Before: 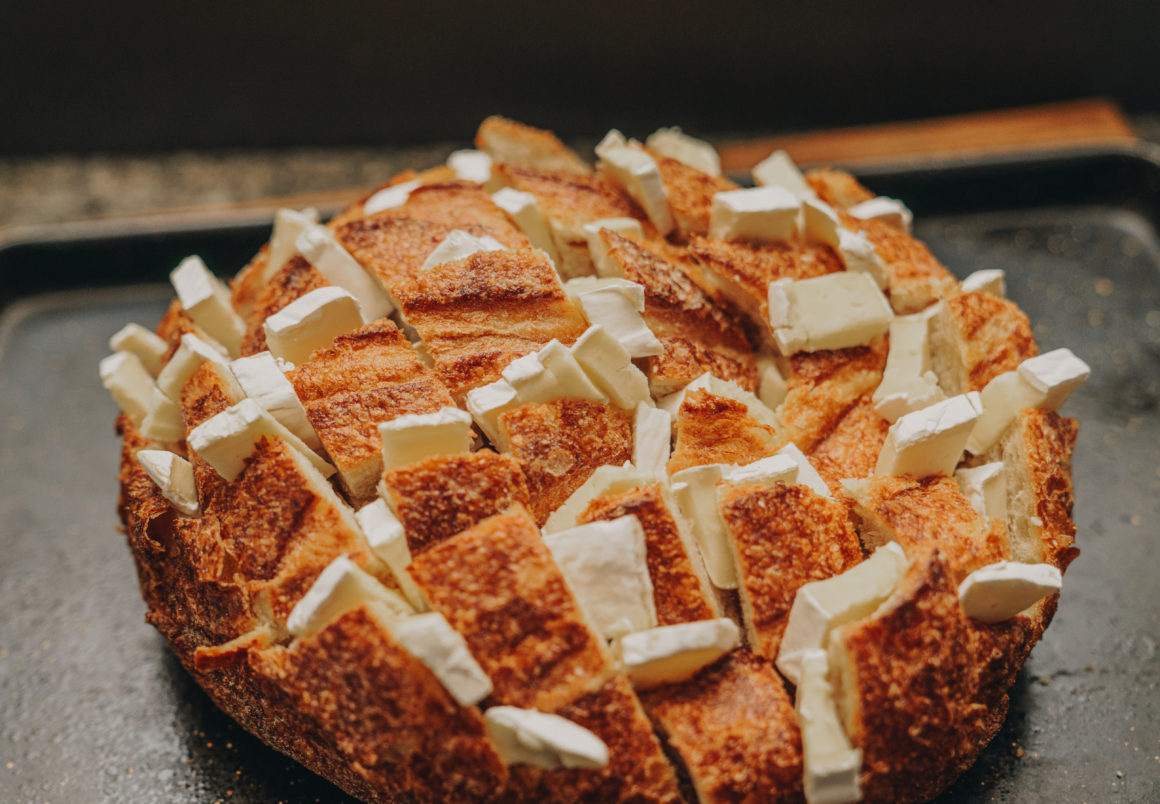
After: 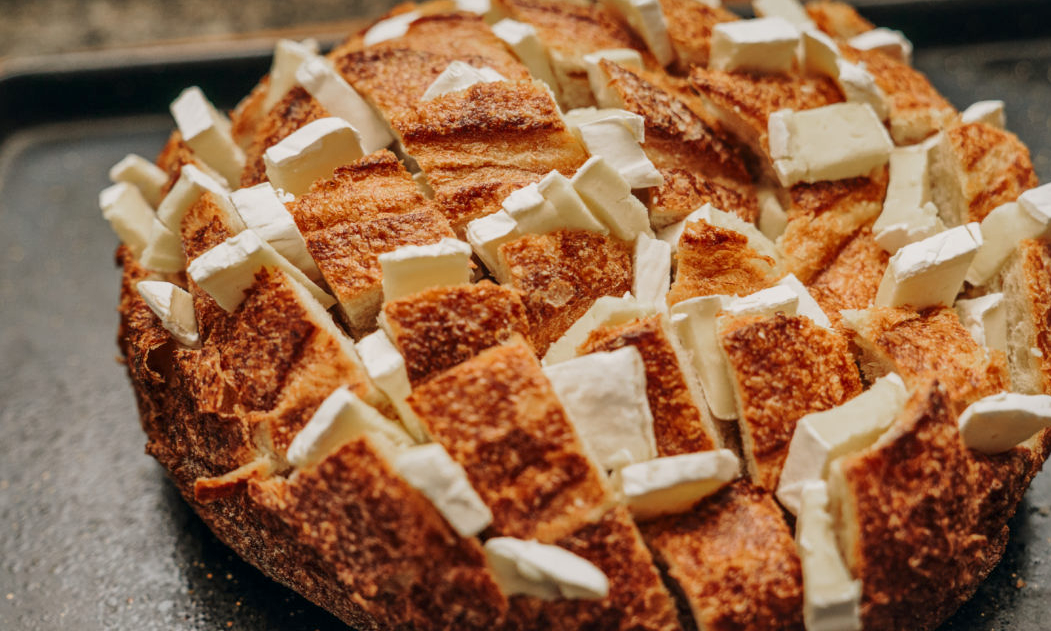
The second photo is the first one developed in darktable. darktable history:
local contrast: mode bilateral grid, contrast 20, coarseness 50, detail 143%, midtone range 0.2
crop: top 21.138%, right 9.363%, bottom 0.313%
